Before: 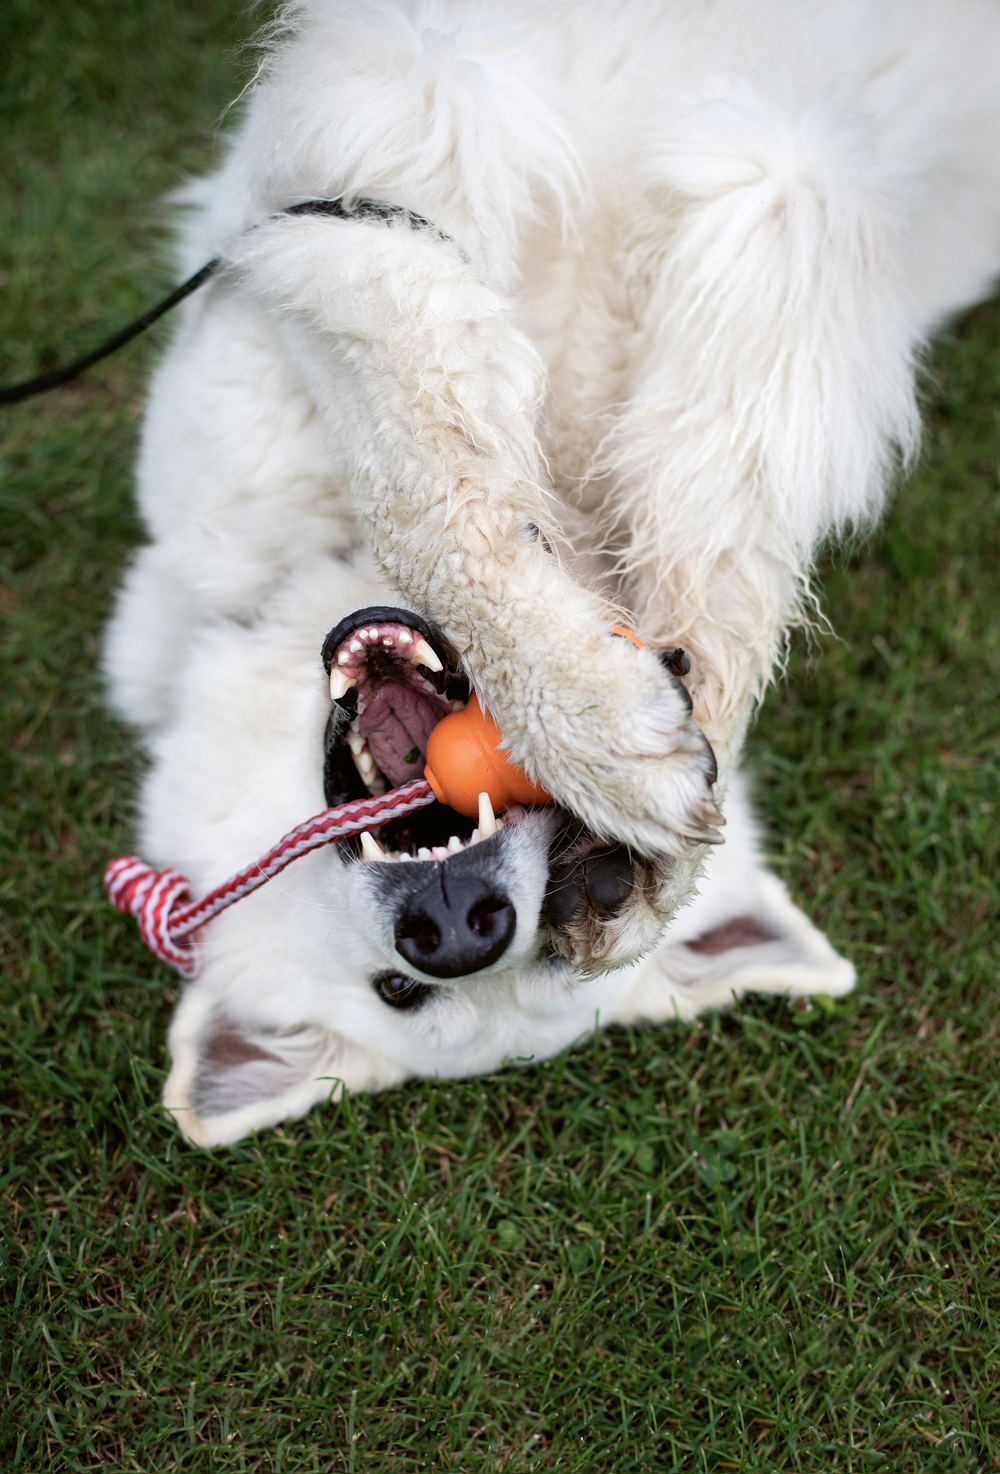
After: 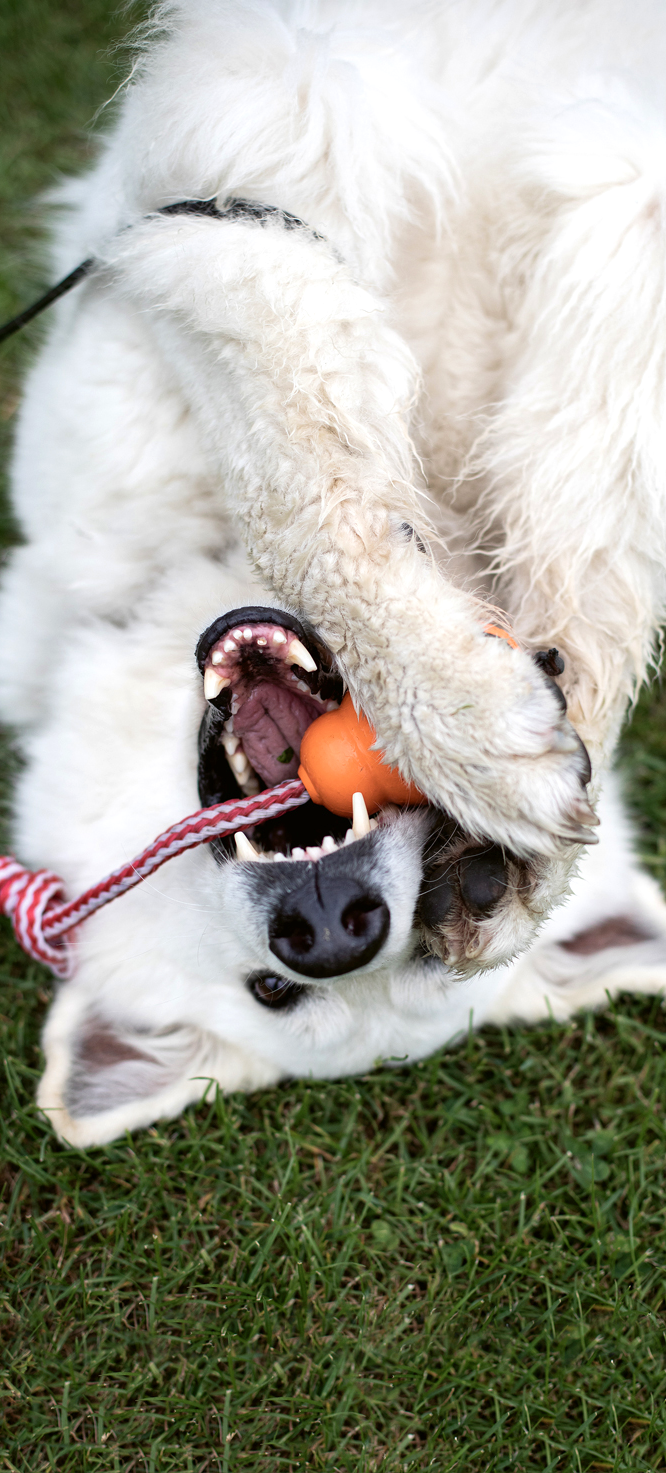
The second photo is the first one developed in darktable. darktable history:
exposure: exposure 0.2 EV, compensate highlight preservation false
crop and rotate: left 12.648%, right 20.685%
